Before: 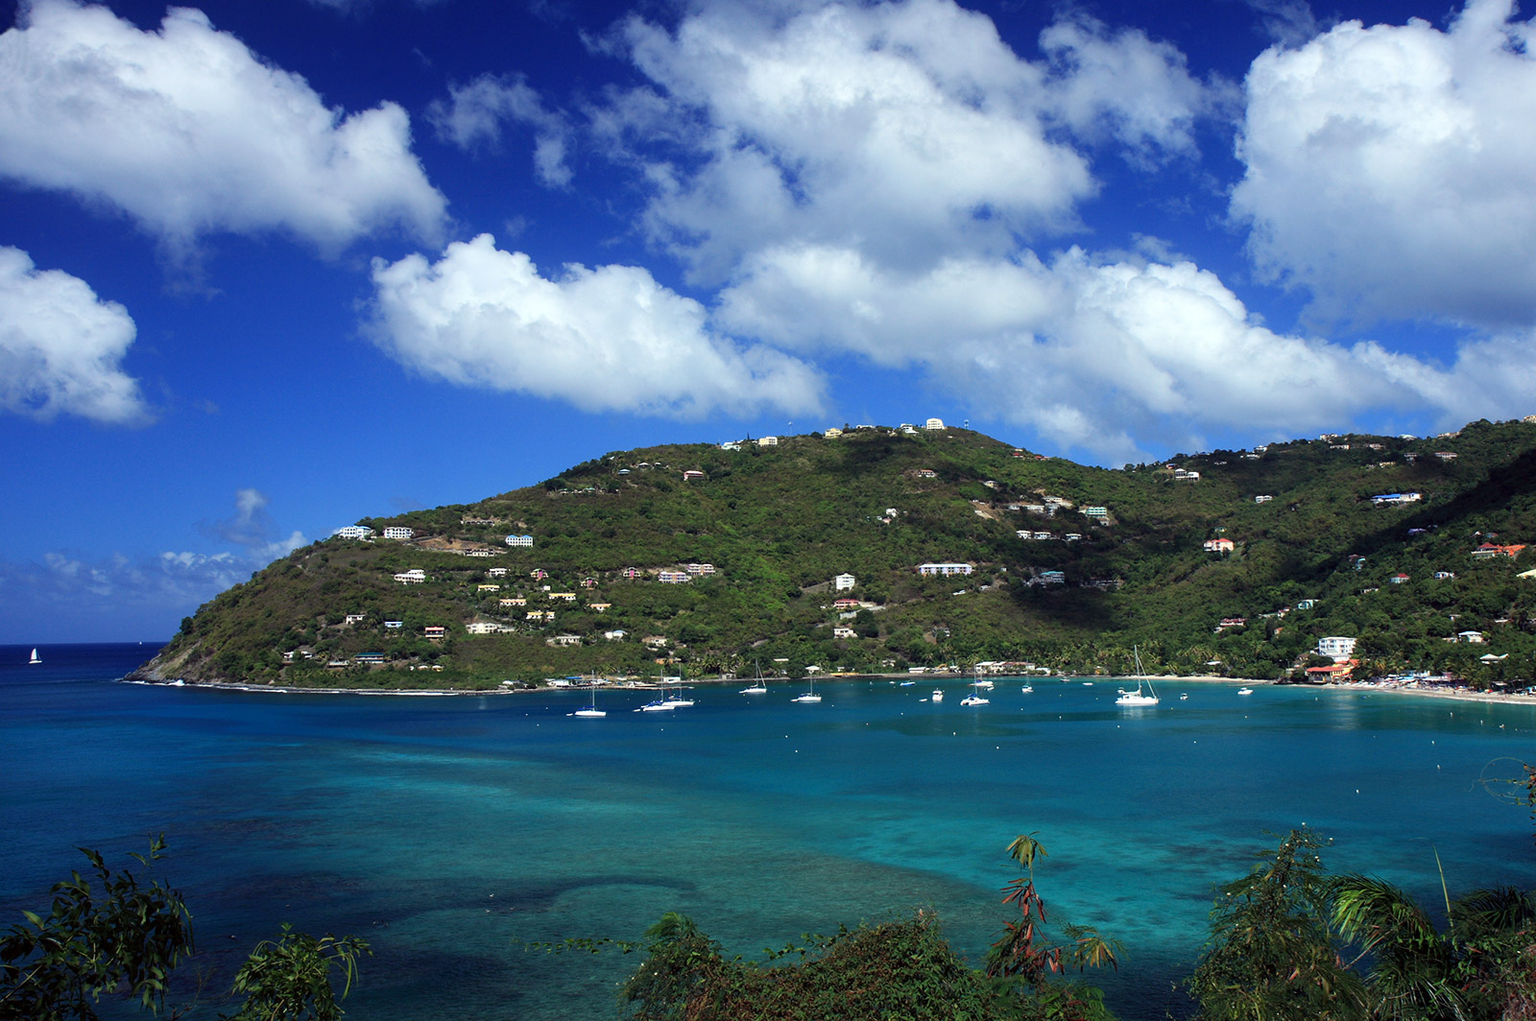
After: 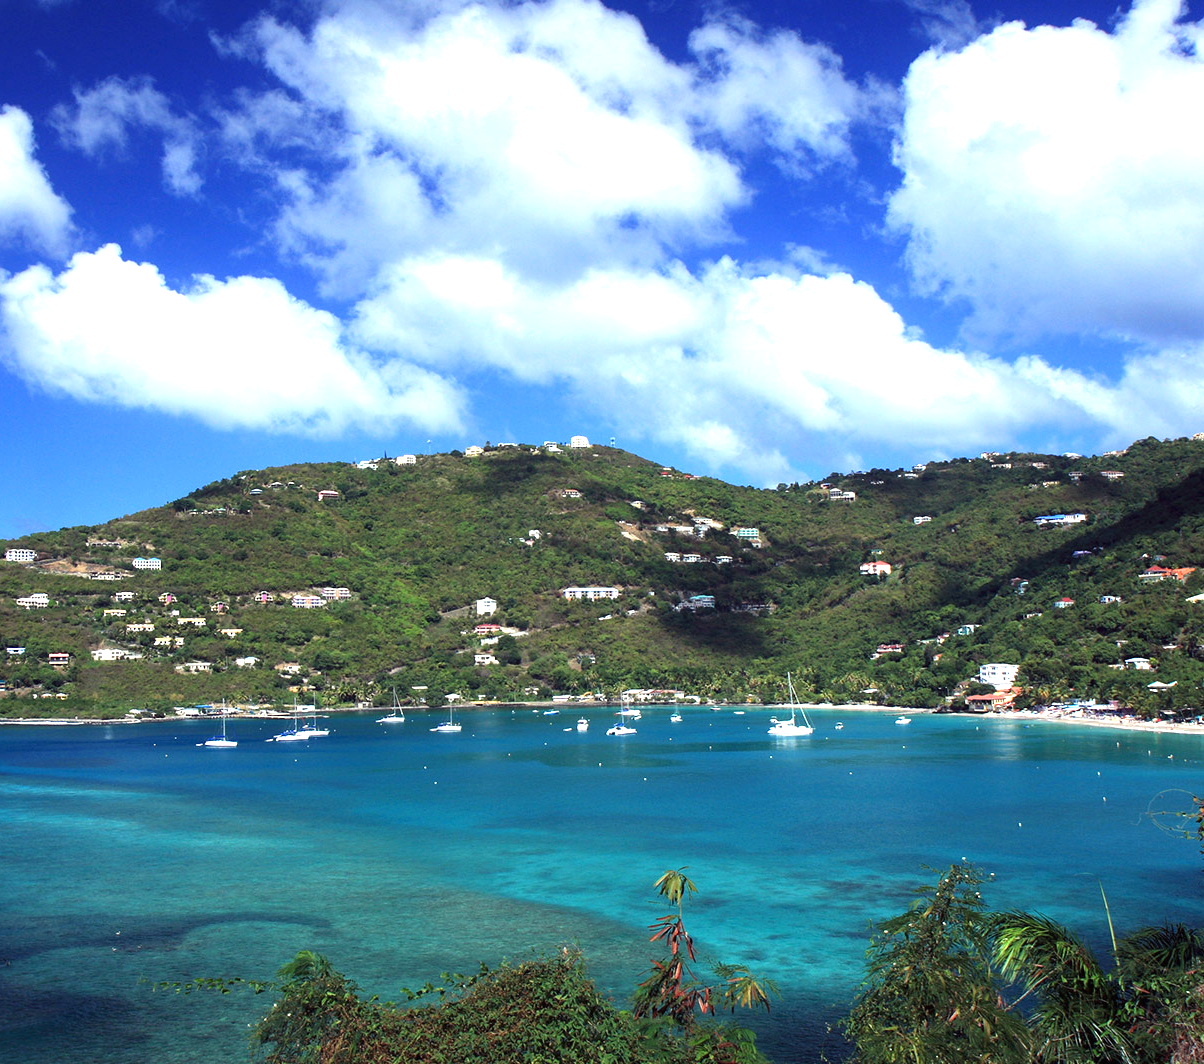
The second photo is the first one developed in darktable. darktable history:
crop and rotate: left 24.739%
exposure: black level correction 0, exposure 1 EV, compensate exposure bias true, compensate highlight preservation false
